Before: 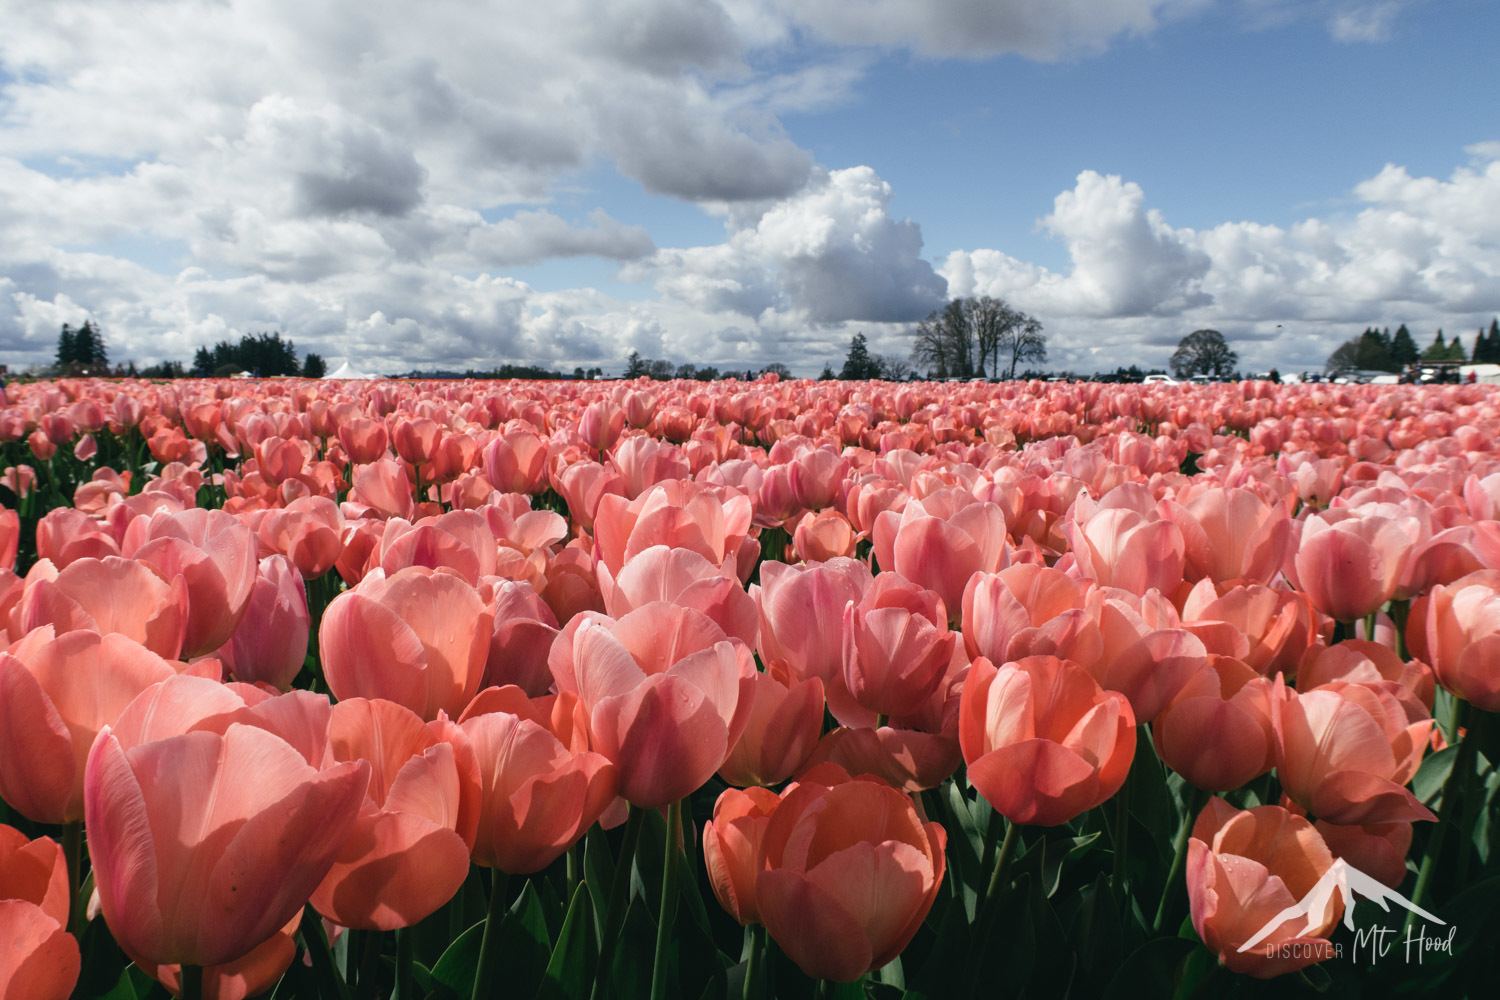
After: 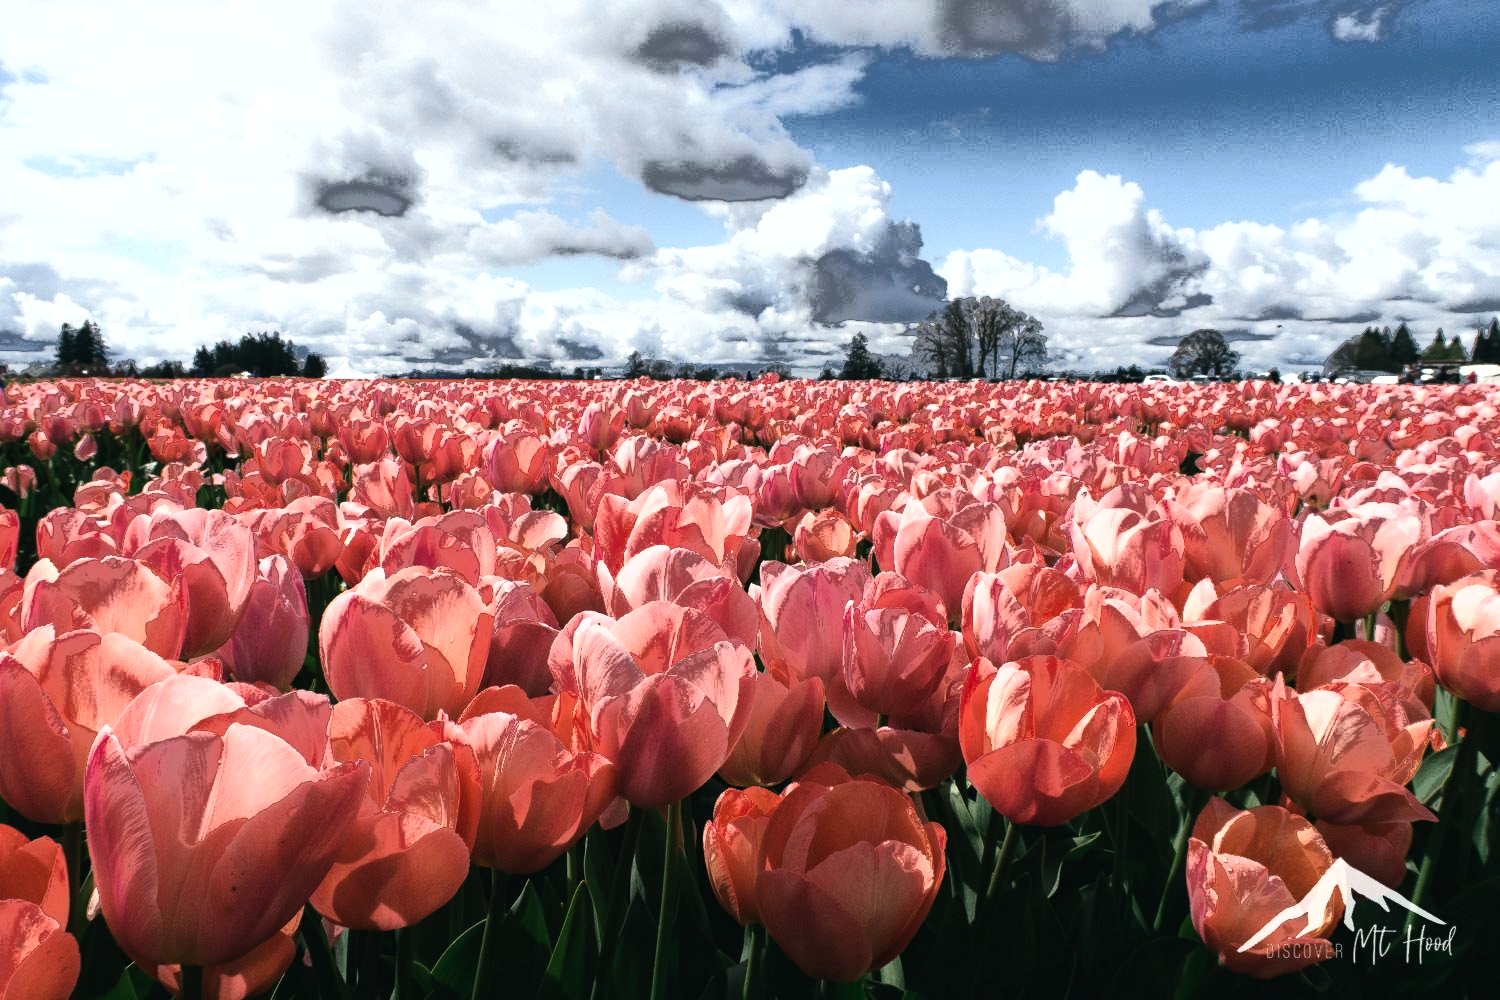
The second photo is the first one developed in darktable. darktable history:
tone equalizer: -8 EV -0.75 EV, -7 EV -0.7 EV, -6 EV -0.6 EV, -5 EV -0.4 EV, -3 EV 0.4 EV, -2 EV 0.6 EV, -1 EV 0.7 EV, +0 EV 0.75 EV, edges refinement/feathering 500, mask exposure compensation -1.57 EV, preserve details no
shadows and highlights: radius 331.84, shadows 53.55, highlights -100, compress 94.63%, highlights color adjustment 73.23%, soften with gaussian
fill light: exposure -0.73 EV, center 0.69, width 2.2
